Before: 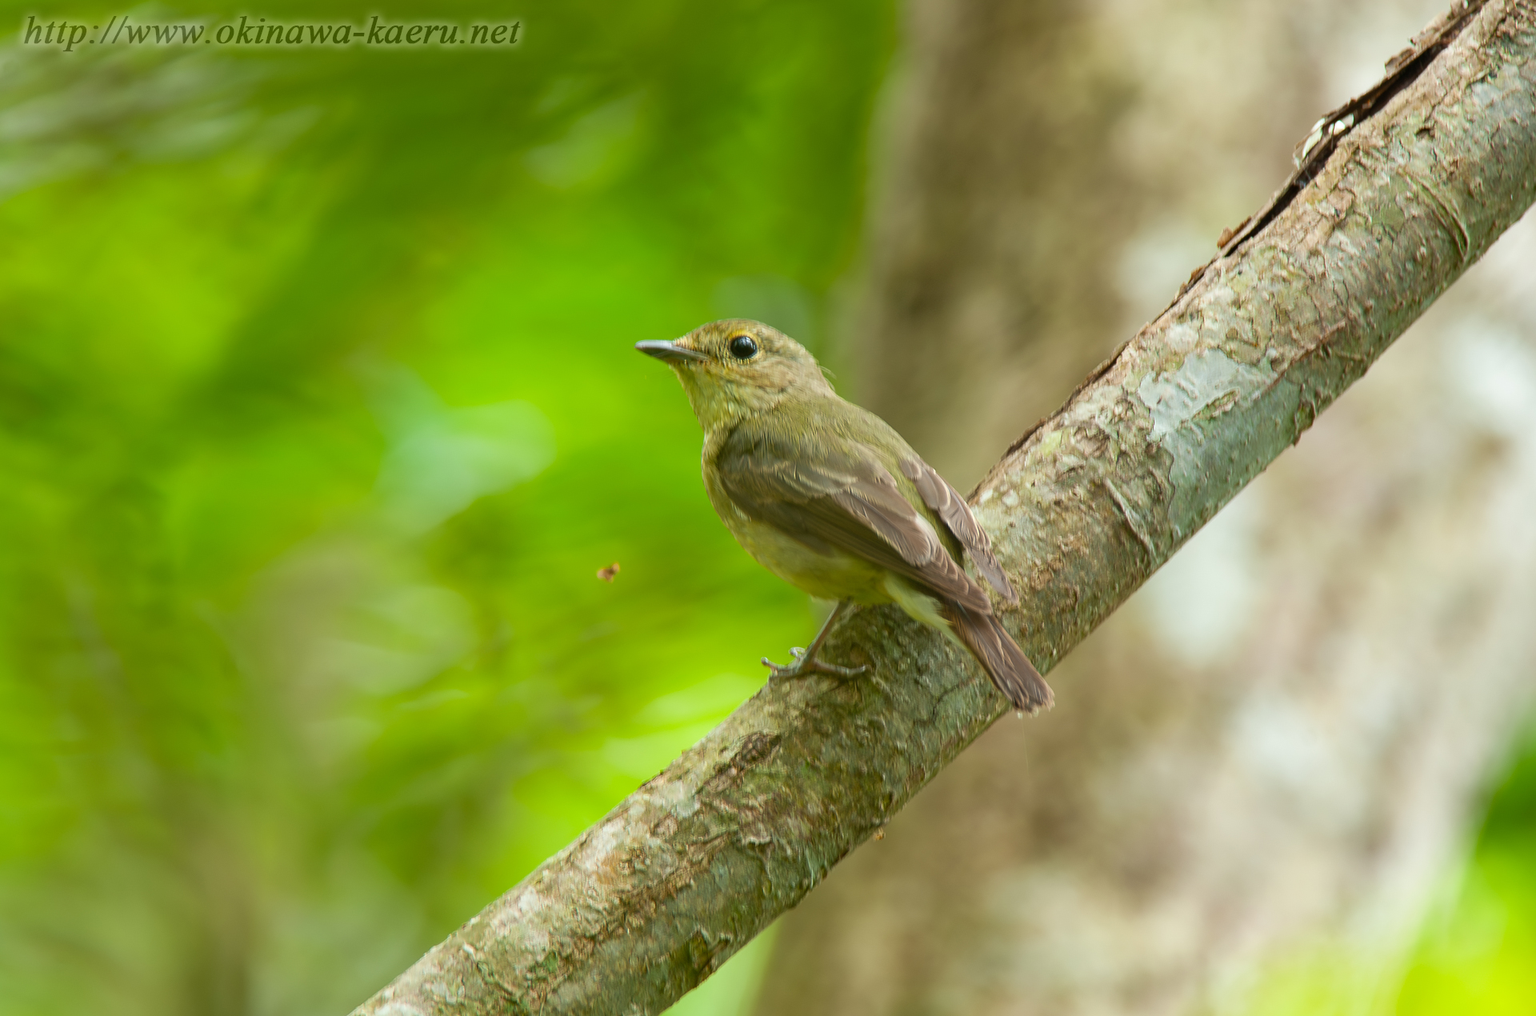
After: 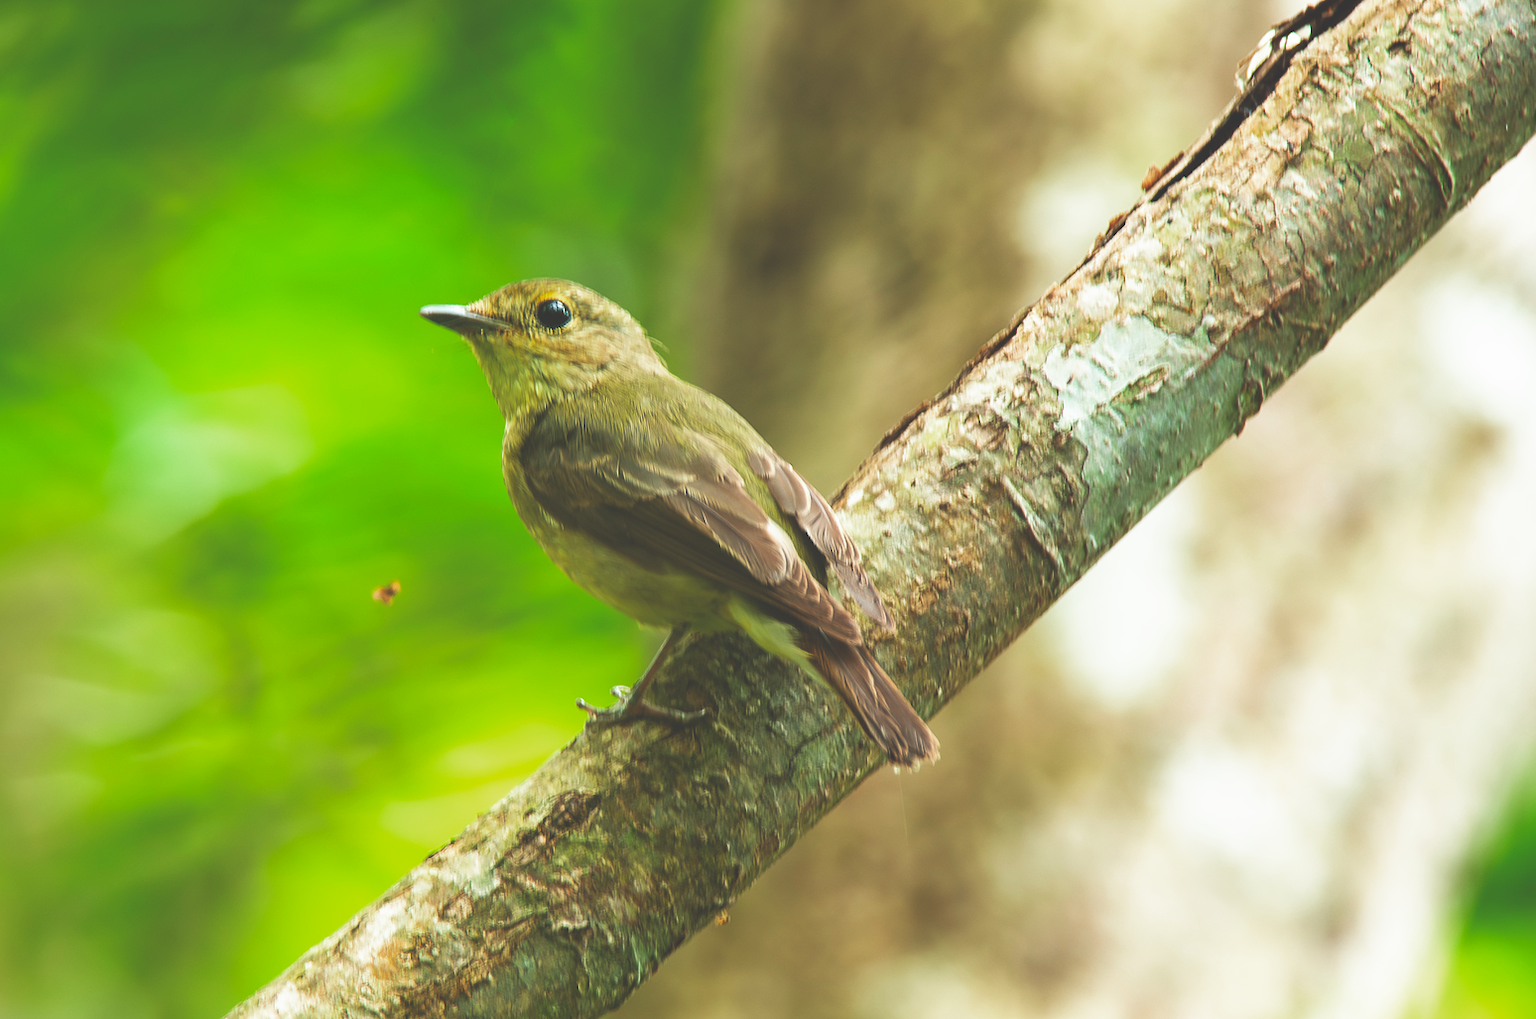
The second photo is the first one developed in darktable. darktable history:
base curve: curves: ch0 [(0, 0.036) (0.007, 0.037) (0.604, 0.887) (1, 1)], preserve colors none
crop: left 19.326%, top 9.358%, right 0%, bottom 9.733%
color zones: curves: ch0 [(0, 0.5) (0.143, 0.5) (0.286, 0.456) (0.429, 0.5) (0.571, 0.5) (0.714, 0.5) (0.857, 0.5) (1, 0.5)]; ch1 [(0, 0.5) (0.143, 0.5) (0.286, 0.422) (0.429, 0.5) (0.571, 0.5) (0.714, 0.5) (0.857, 0.5) (1, 0.5)]
contrast brightness saturation: contrast 0.037, saturation 0.07
